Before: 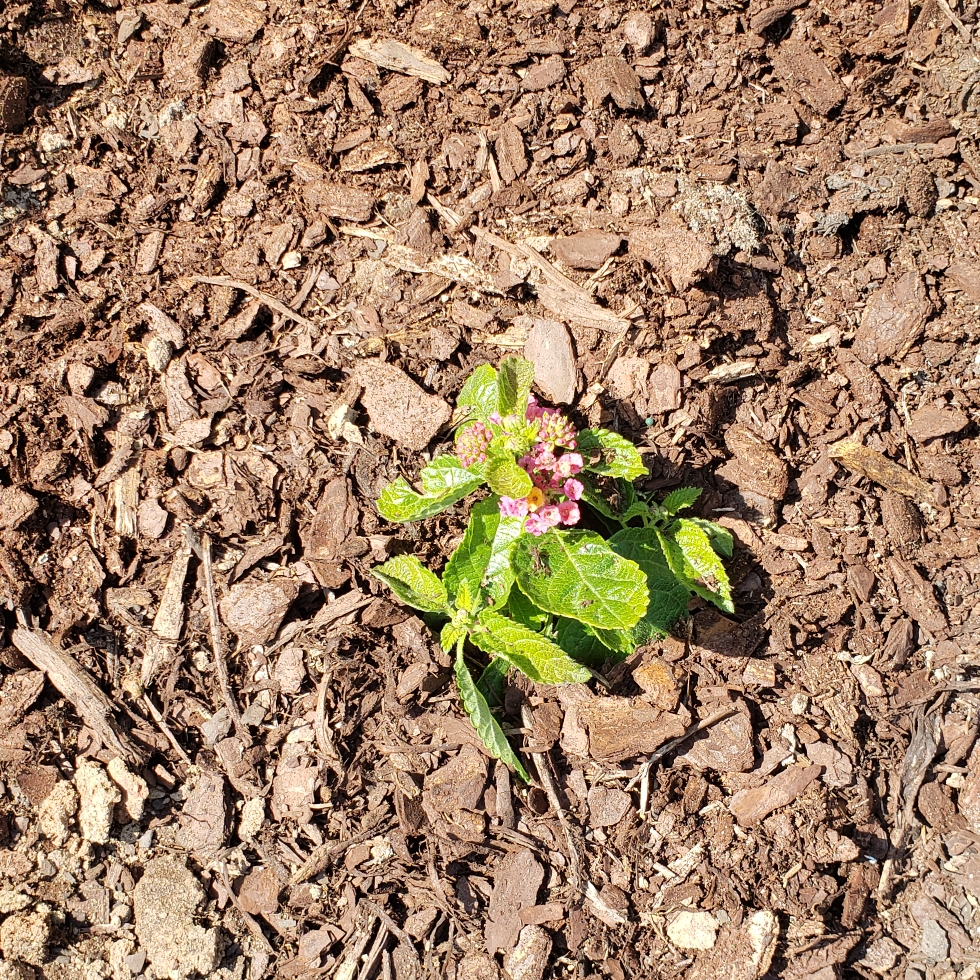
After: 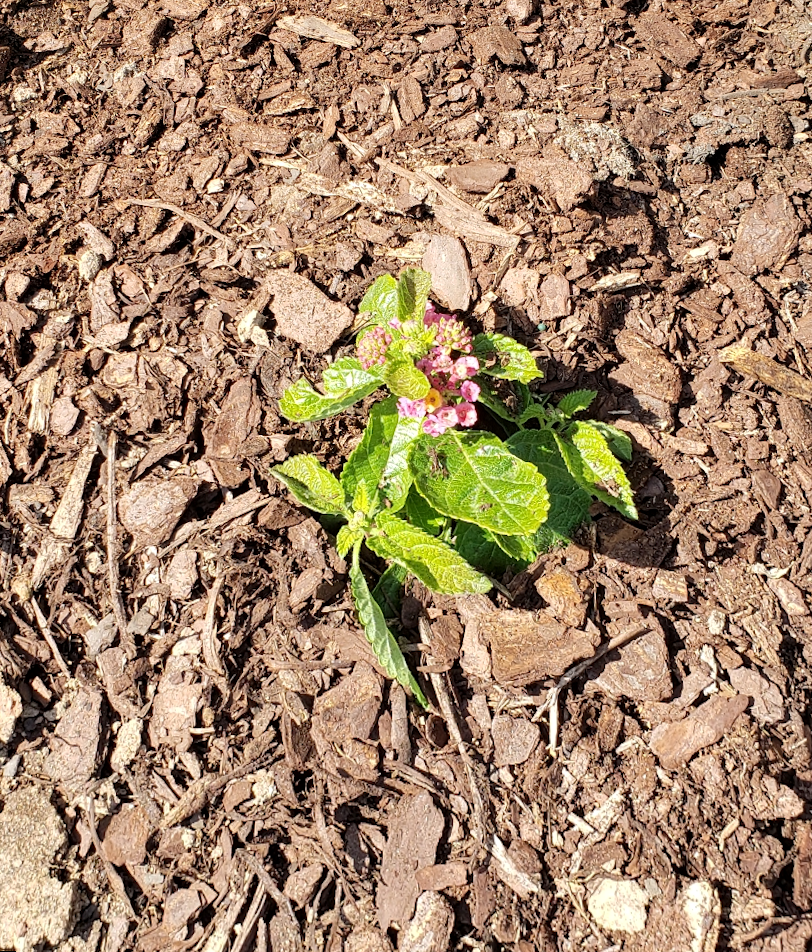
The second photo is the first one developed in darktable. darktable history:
rotate and perspective: rotation 0.72°, lens shift (vertical) -0.352, lens shift (horizontal) -0.051, crop left 0.152, crop right 0.859, crop top 0.019, crop bottom 0.964
local contrast: highlights 100%, shadows 100%, detail 120%, midtone range 0.2
